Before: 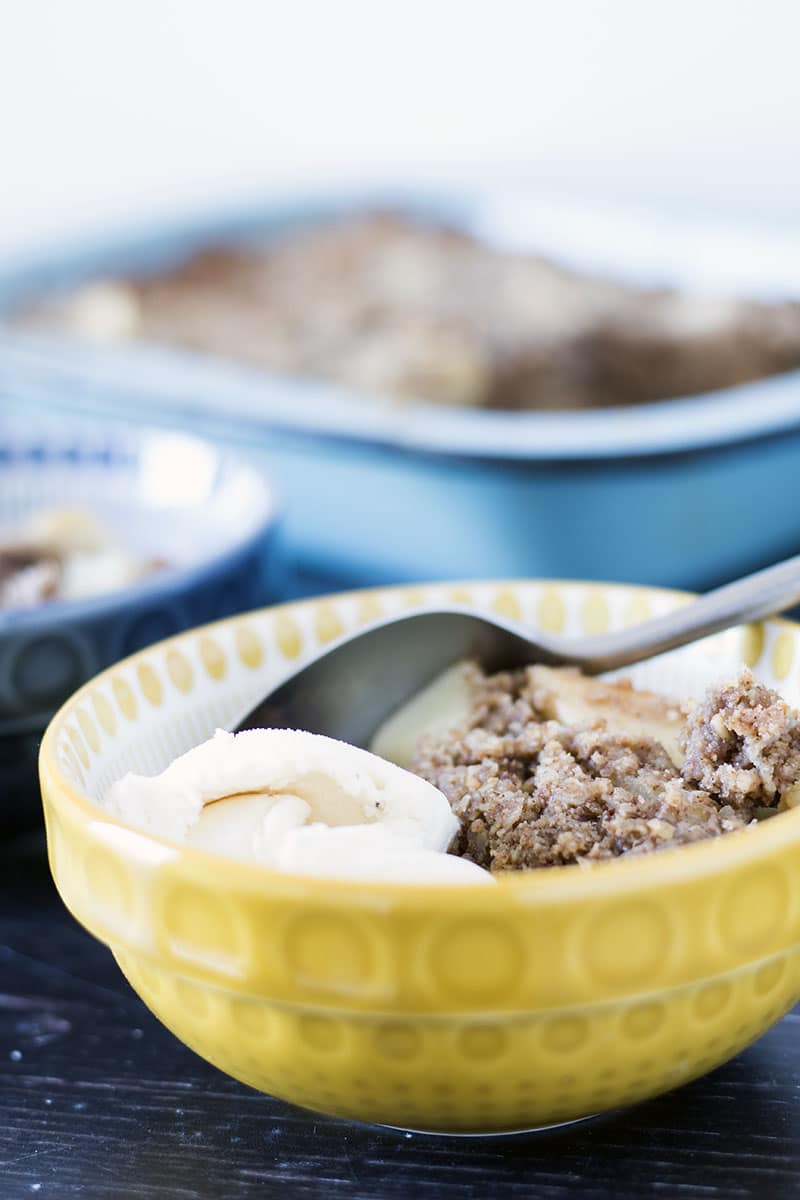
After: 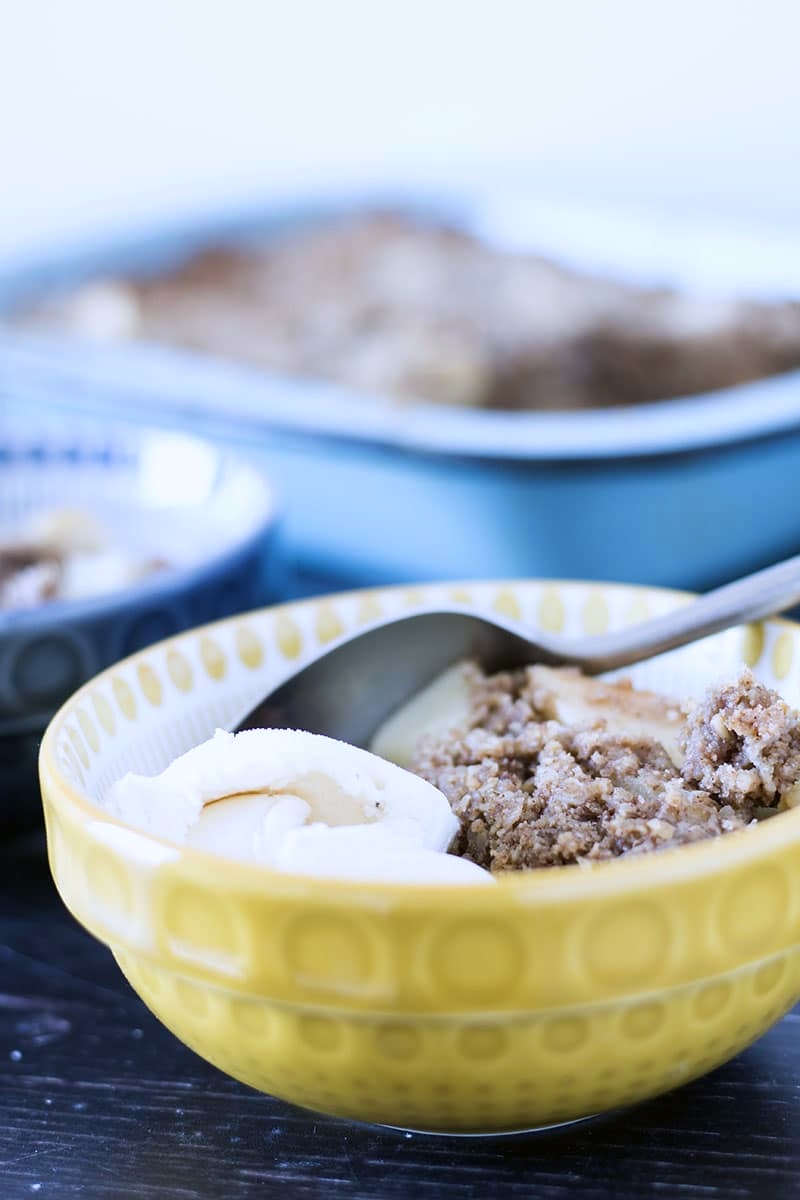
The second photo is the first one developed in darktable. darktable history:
color calibration: illuminant as shot in camera, x 0.358, y 0.373, temperature 4628.91 K
white balance: red 0.98, blue 1.034
